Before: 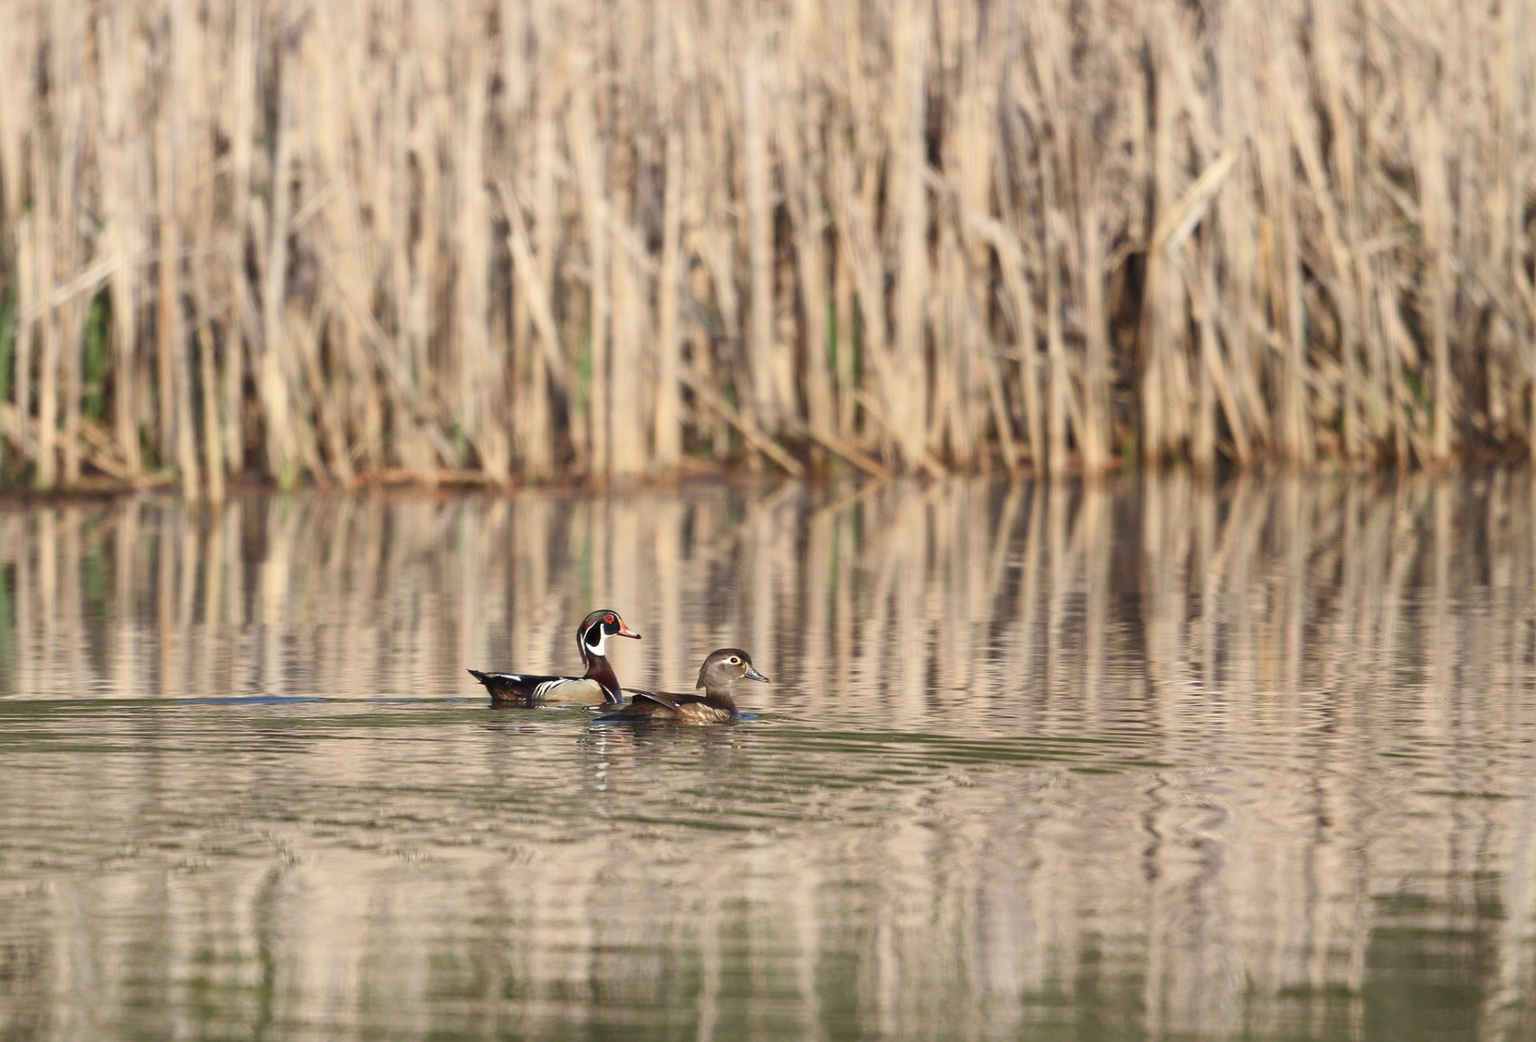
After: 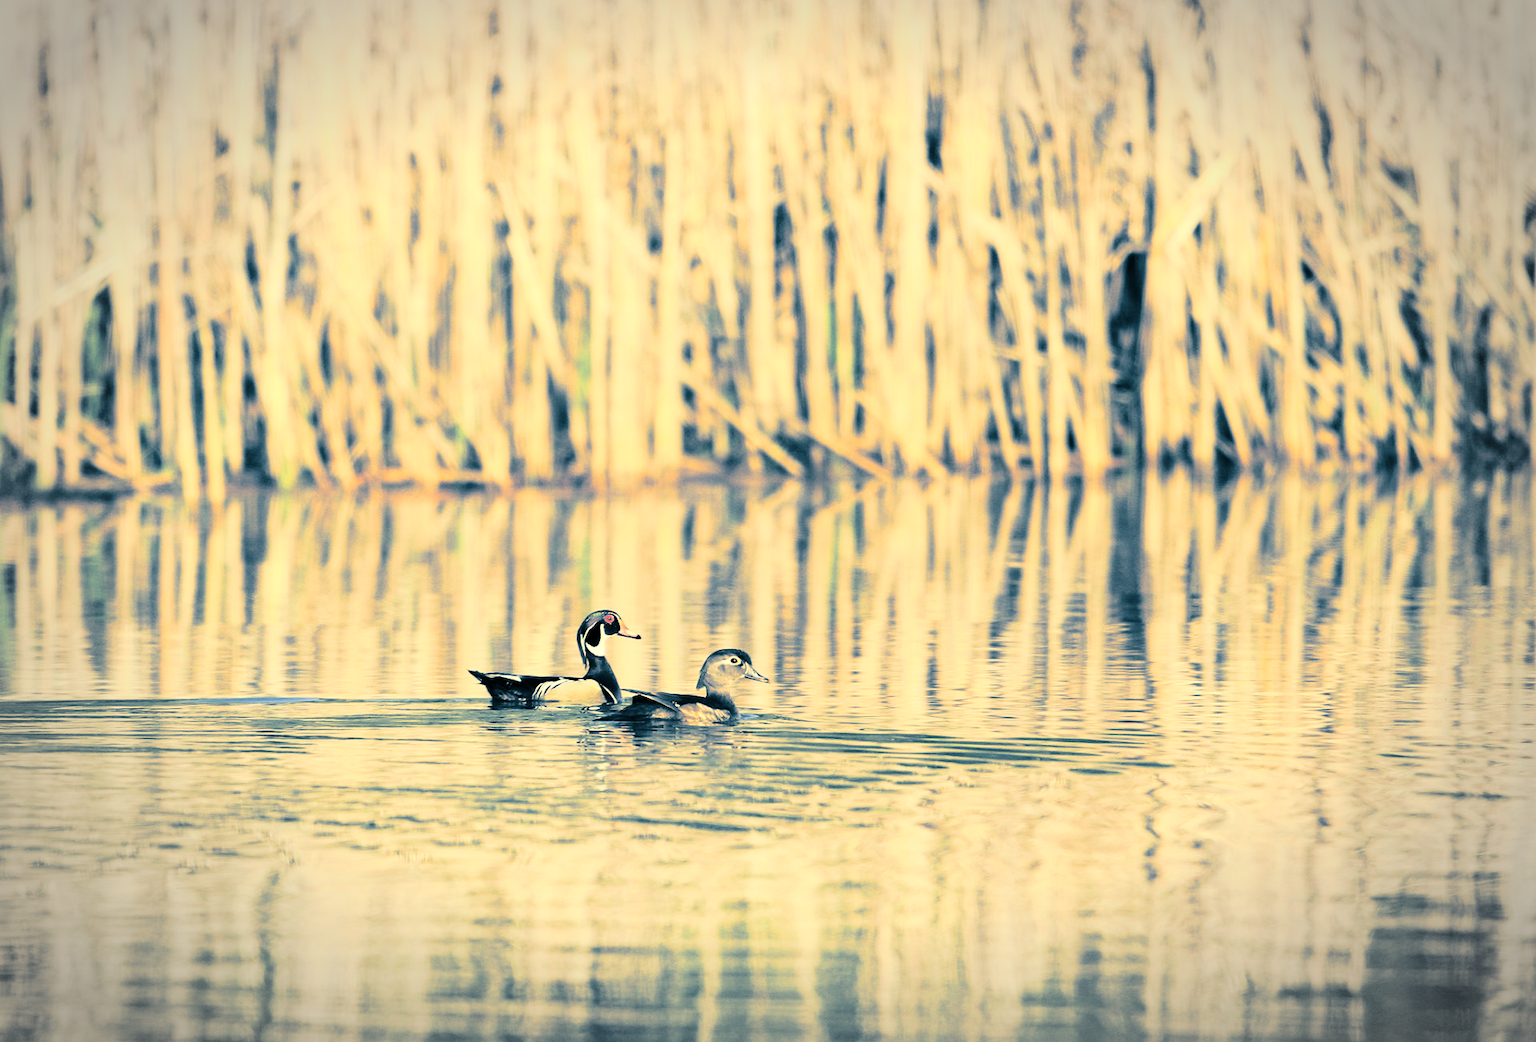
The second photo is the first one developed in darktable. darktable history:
tone curve: curves: ch0 [(0, 0) (0.004, 0) (0.133, 0.071) (0.325, 0.456) (0.832, 0.957) (1, 1)], color space Lab, linked channels, preserve colors none
channel mixer: red [0, 0, 0, 1, 0, 0, 0], green [0 ×4, 1, 0, 0], blue [0, 0, 0, 0.1, 0.1, 0.8, 0]
velvia: on, module defaults
split-toning: shadows › hue 212.4°, balance -70
vignetting: fall-off start 79.43%, saturation -0.649, width/height ratio 1.327, unbound false
